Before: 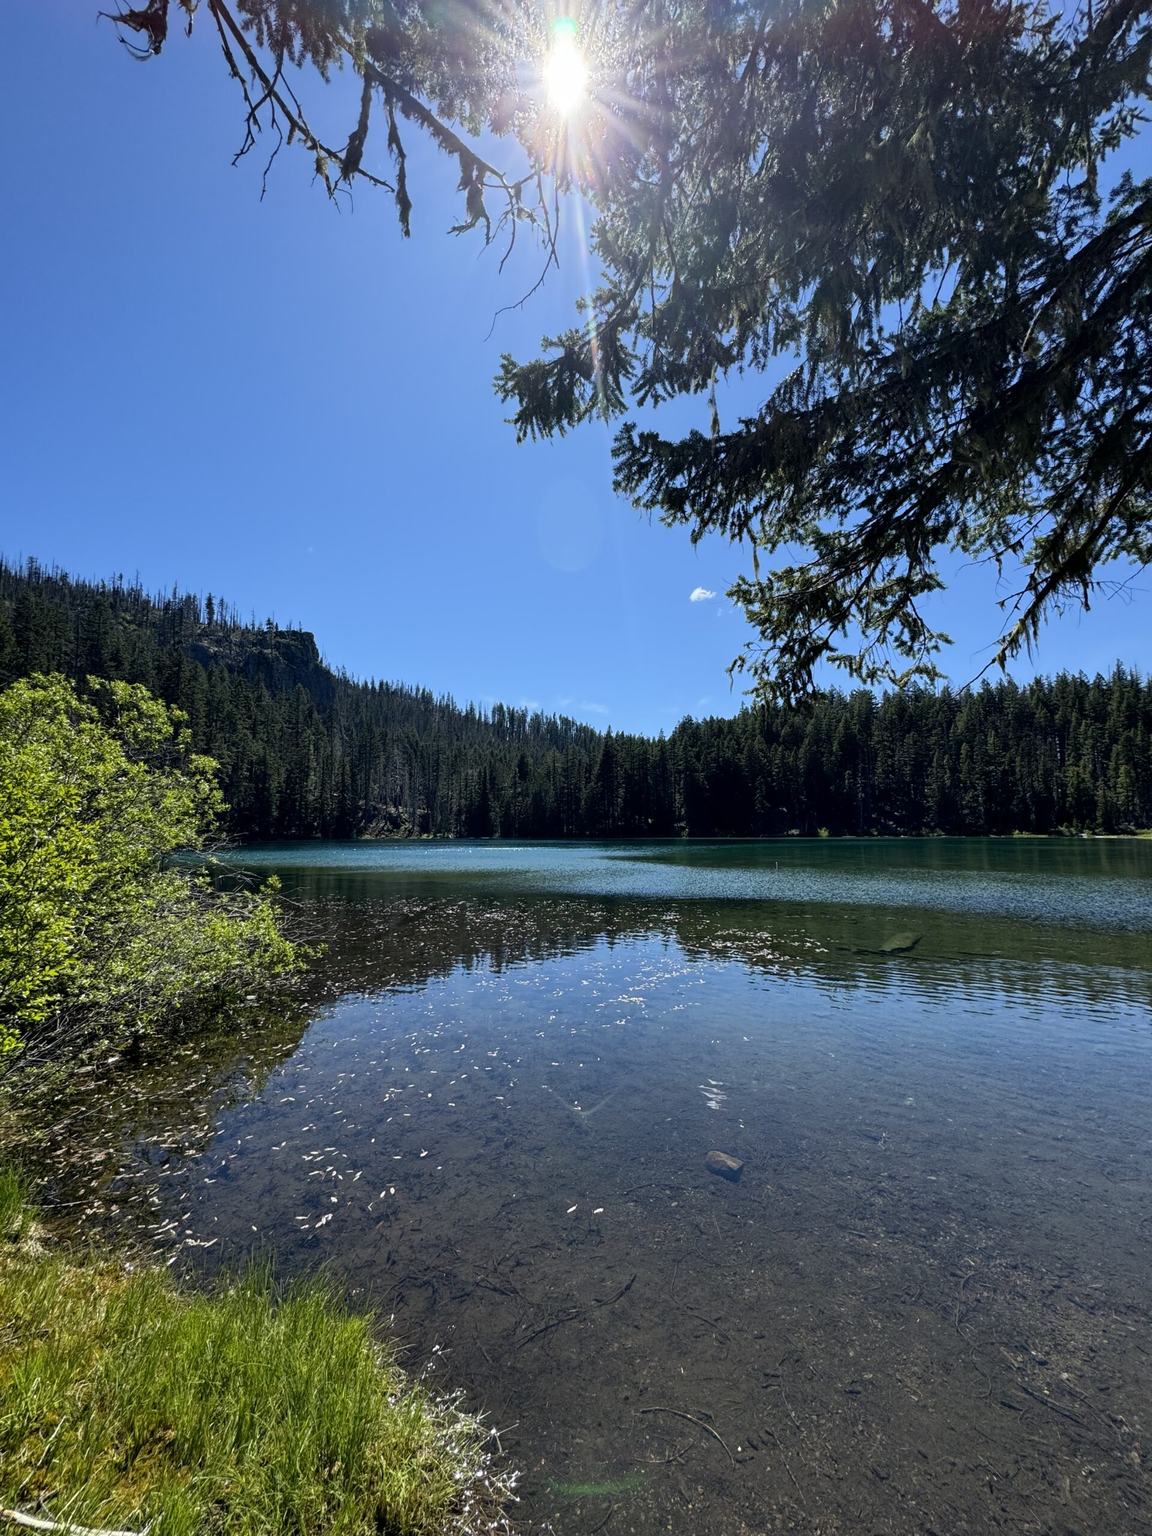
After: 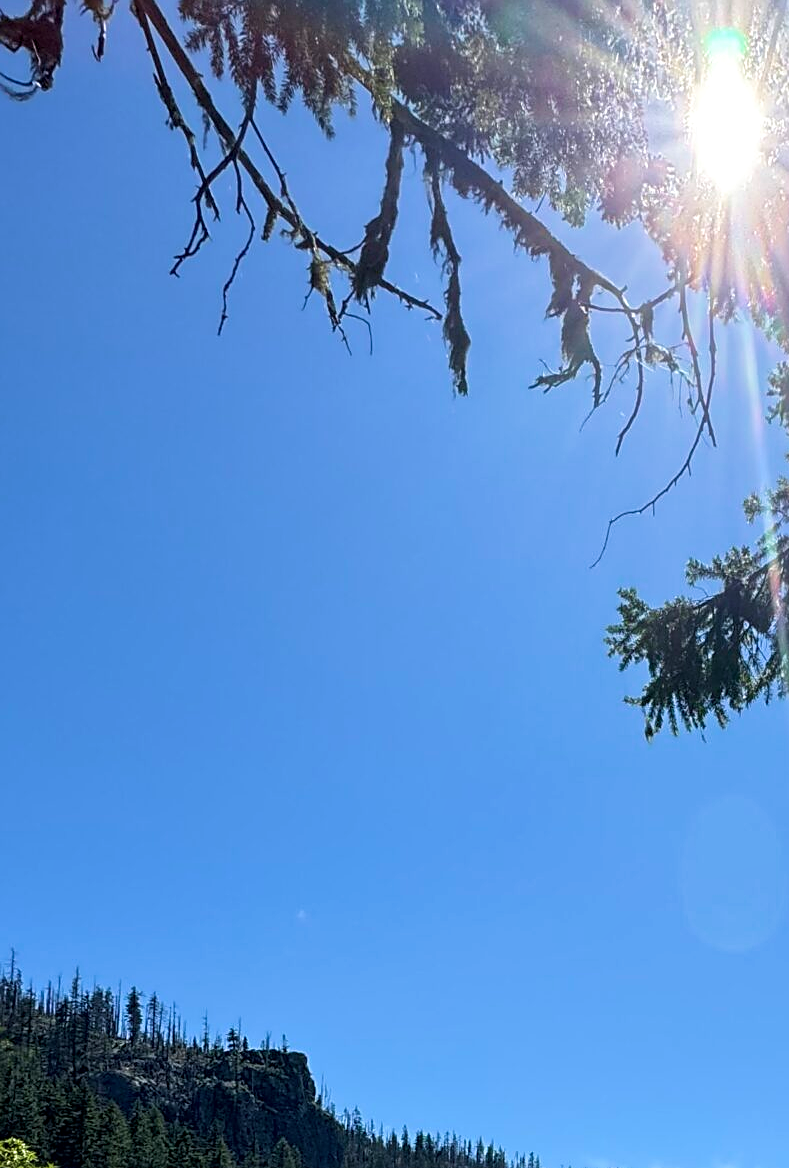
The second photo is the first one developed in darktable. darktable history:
crop and rotate: left 11.274%, top 0.047%, right 47.585%, bottom 54.314%
local contrast: highlights 102%, shadows 102%, detail 120%, midtone range 0.2
velvia: on, module defaults
sharpen: on, module defaults
